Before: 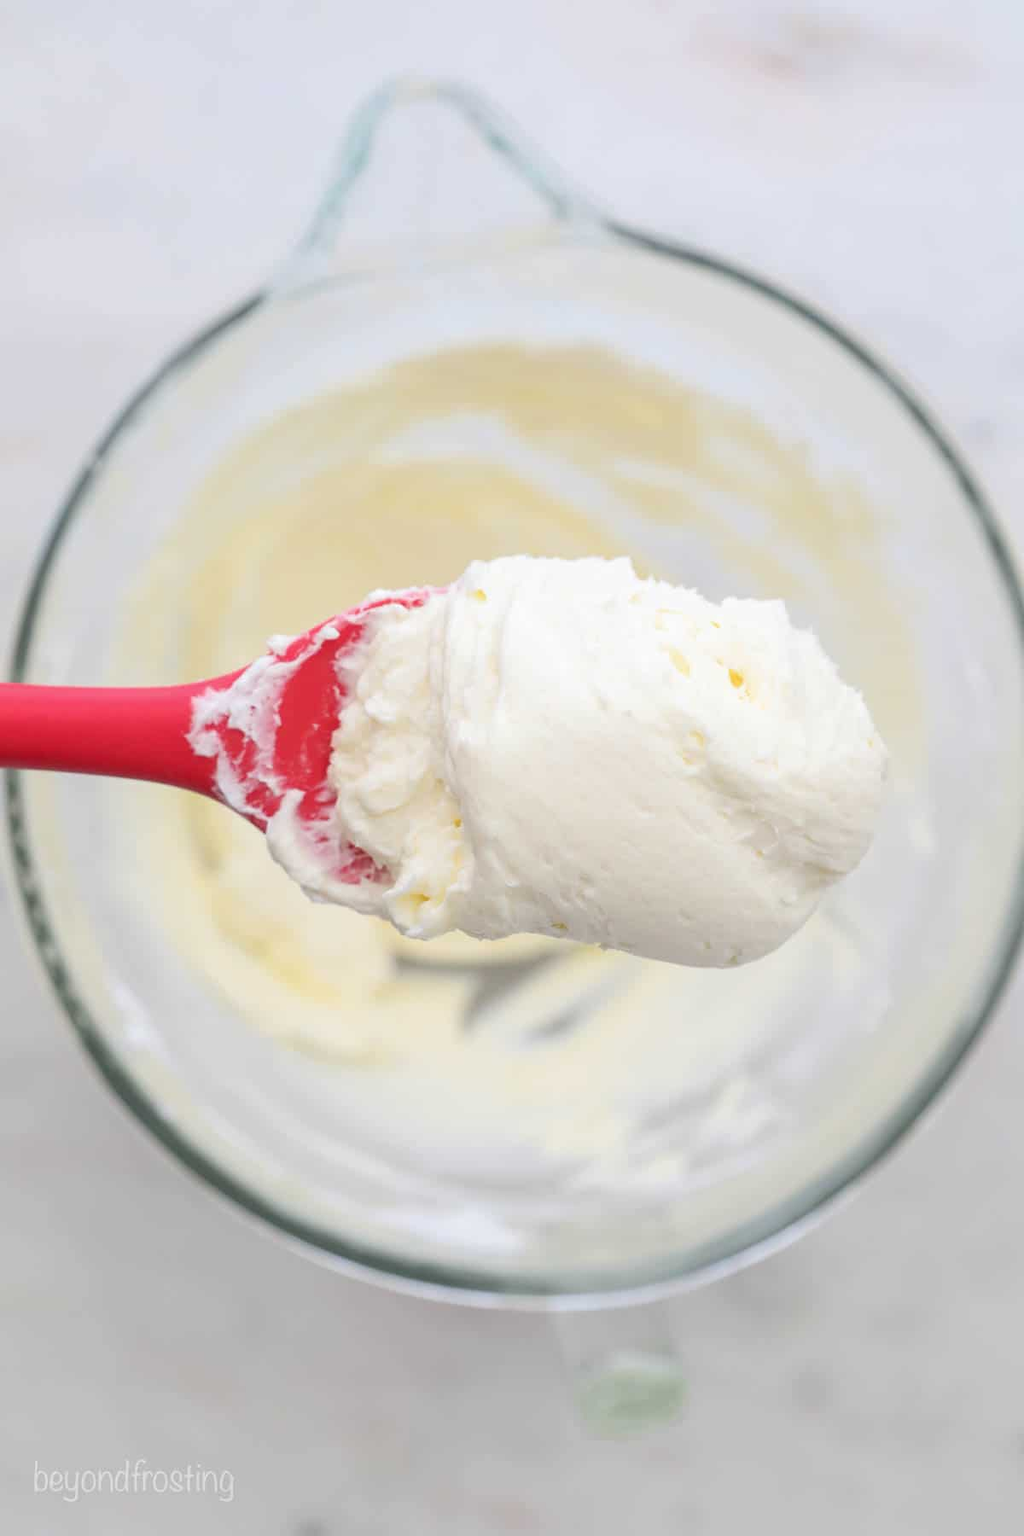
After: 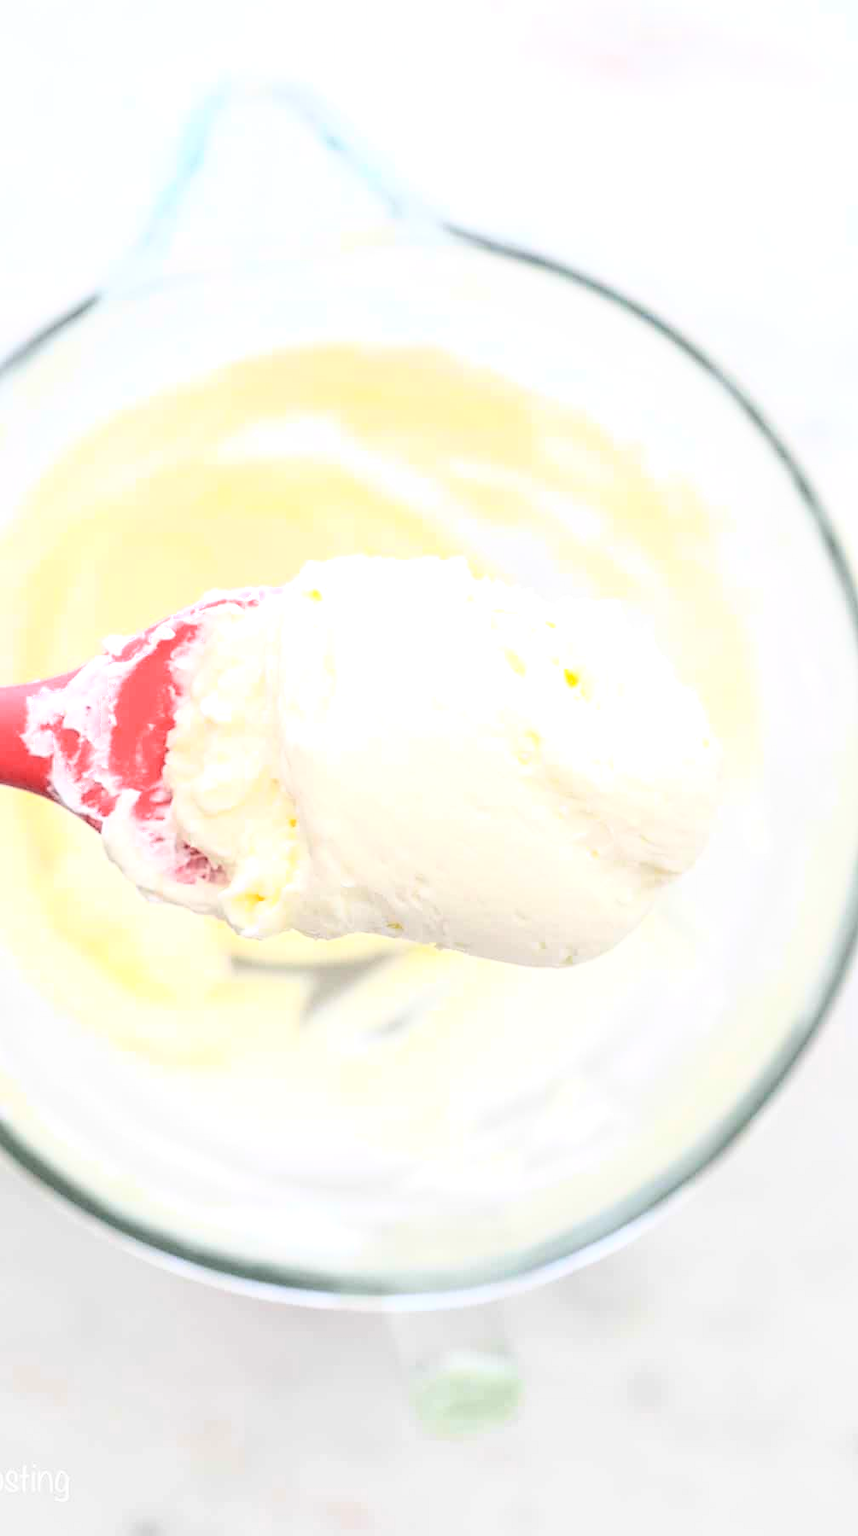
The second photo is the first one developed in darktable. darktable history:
tone curve: curves: ch0 [(0, 0) (0.003, 0.003) (0.011, 0.005) (0.025, 0.008) (0.044, 0.012) (0.069, 0.02) (0.1, 0.031) (0.136, 0.047) (0.177, 0.088) (0.224, 0.141) (0.277, 0.222) (0.335, 0.32) (0.399, 0.425) (0.468, 0.524) (0.543, 0.623) (0.623, 0.716) (0.709, 0.796) (0.801, 0.88) (0.898, 0.959) (1, 1)], color space Lab, independent channels, preserve colors none
color zones: curves: ch0 [(0, 0.278) (0.143, 0.5) (0.286, 0.5) (0.429, 0.5) (0.571, 0.5) (0.714, 0.5) (0.857, 0.5) (1, 0.5)]; ch1 [(0, 1) (0.143, 0.165) (0.286, 0) (0.429, 0) (0.571, 0) (0.714, 0) (0.857, 0.5) (1, 0.5)]; ch2 [(0, 0.508) (0.143, 0.5) (0.286, 0.5) (0.429, 0.5) (0.571, 0.5) (0.714, 0.5) (0.857, 0.5) (1, 0.5)], mix -128.76%
exposure: black level correction 0, exposure 0.499 EV, compensate exposure bias true, compensate highlight preservation false
crop: left 16.111%
